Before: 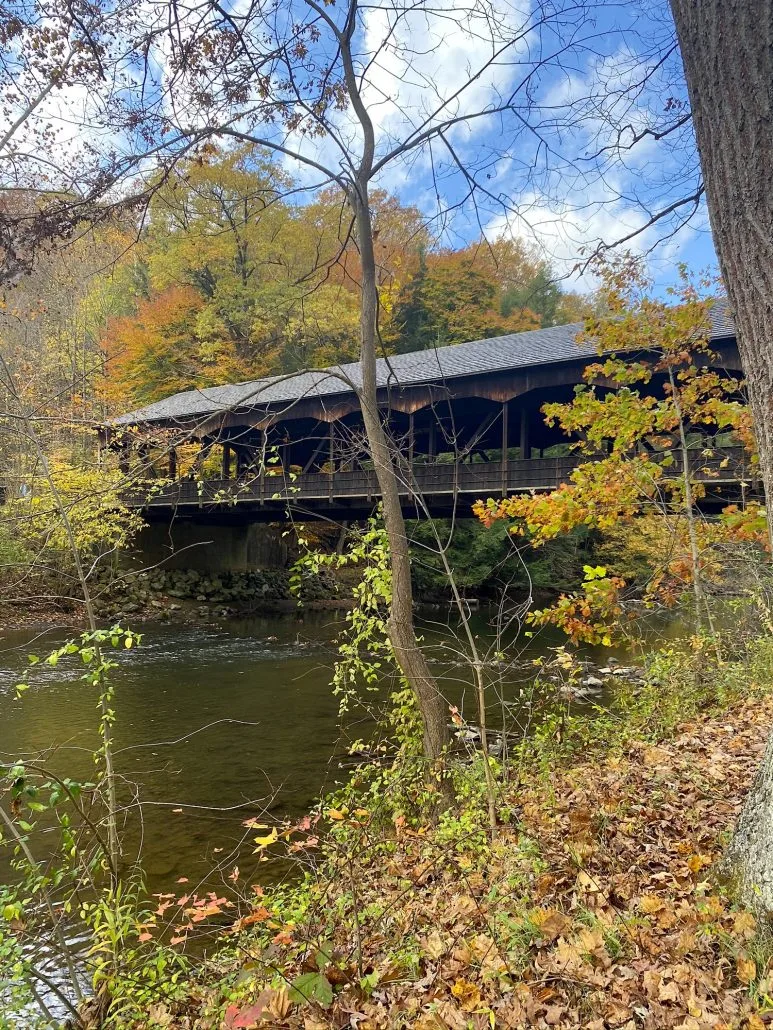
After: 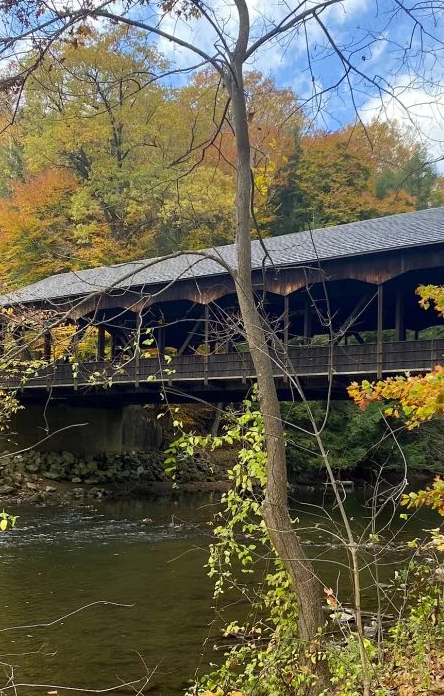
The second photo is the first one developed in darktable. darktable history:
crop: left 16.246%, top 11.498%, right 26.195%, bottom 20.784%
